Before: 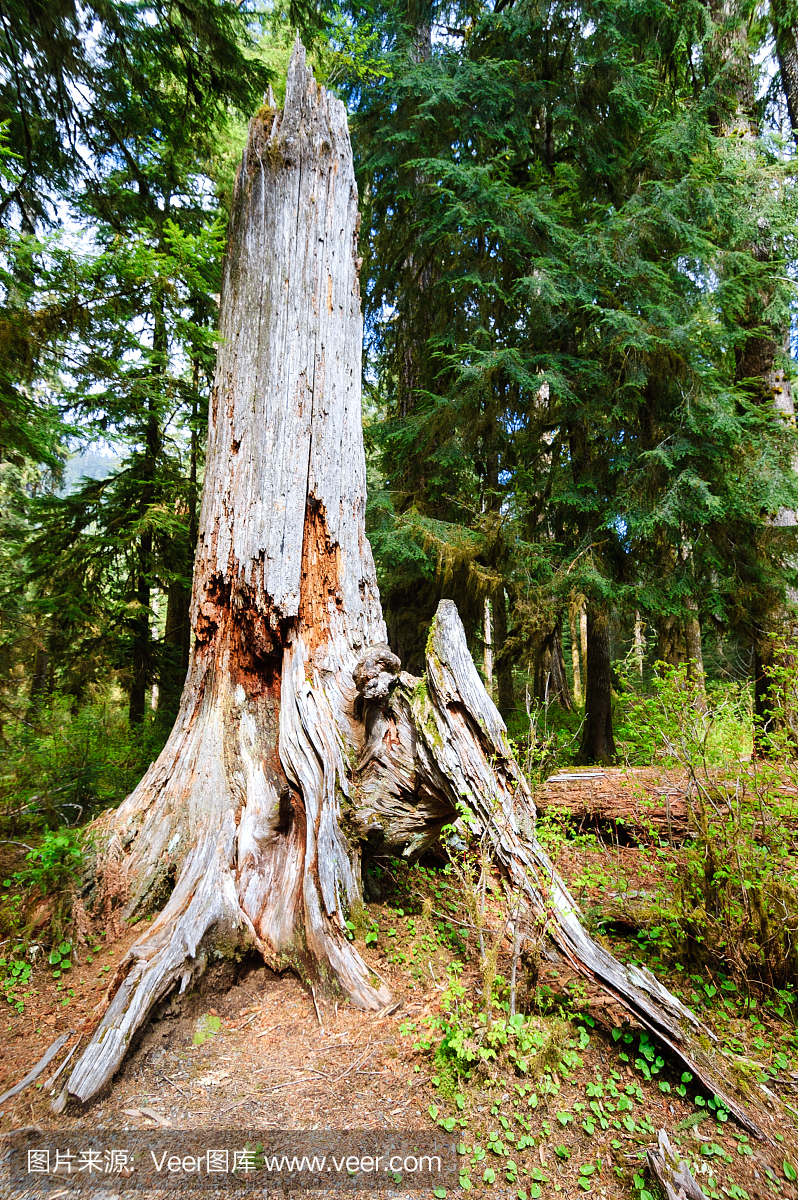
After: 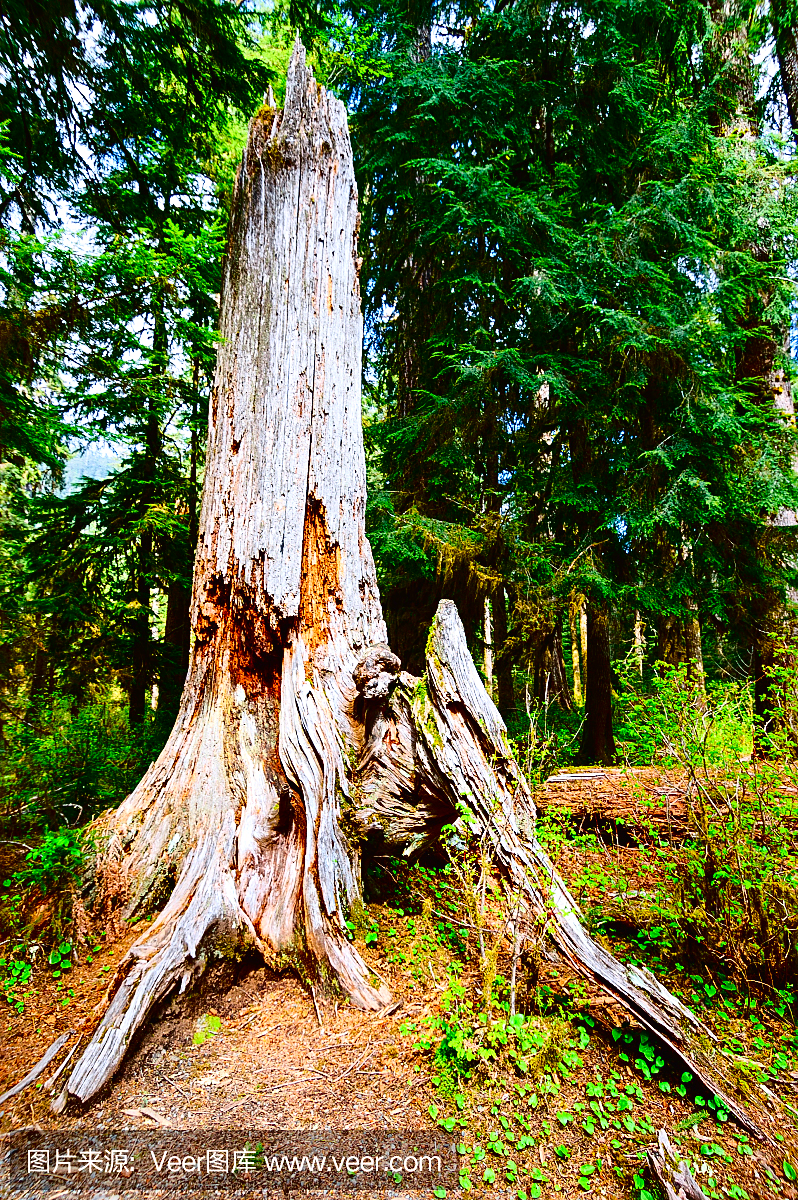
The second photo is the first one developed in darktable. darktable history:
tone curve: curves: ch0 [(0, 0.013) (0.117, 0.081) (0.257, 0.259) (0.408, 0.45) (0.611, 0.64) (0.81, 0.857) (1, 1)]; ch1 [(0, 0) (0.287, 0.198) (0.501, 0.506) (0.56, 0.584) (0.715, 0.741) (0.976, 0.992)]; ch2 [(0, 0) (0.369, 0.362) (0.5, 0.5) (0.537, 0.547) (0.59, 0.603) (0.681, 0.754) (1, 1)], color space Lab, independent channels, preserve colors none
sharpen: on, module defaults
color zones: curves: ch1 [(0, 0.513) (0.143, 0.524) (0.286, 0.511) (0.429, 0.506) (0.571, 0.503) (0.714, 0.503) (0.857, 0.508) (1, 0.513)]
contrast brightness saturation: contrast 0.19, brightness -0.11, saturation 0.21
